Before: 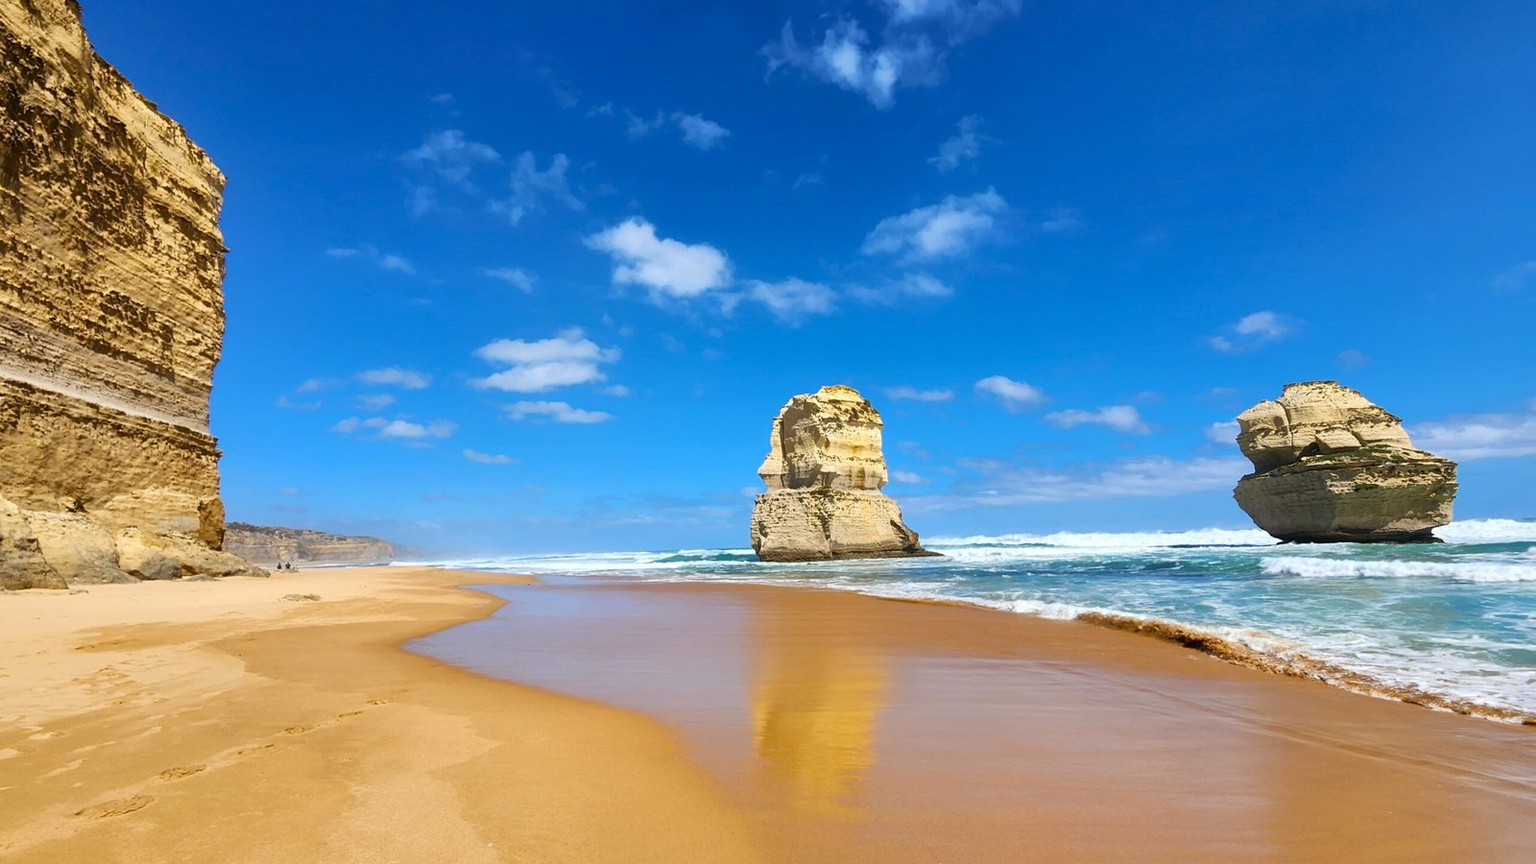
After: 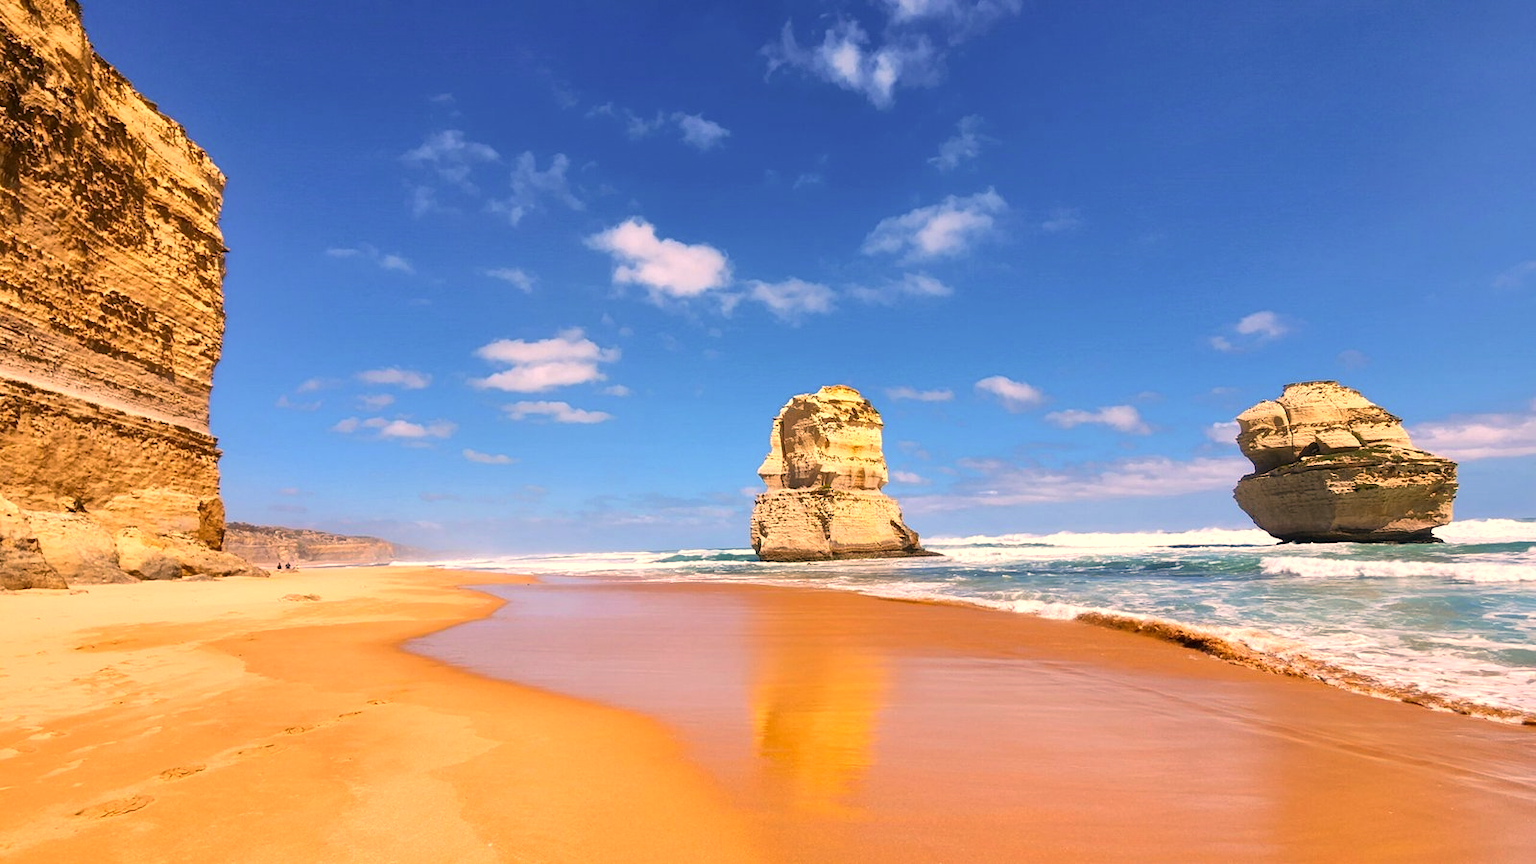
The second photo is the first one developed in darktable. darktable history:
exposure: exposure 0.207 EV, compensate highlight preservation false
white balance: red 1.127, blue 0.943
color correction: highlights a* 11.96, highlights b* 11.58
